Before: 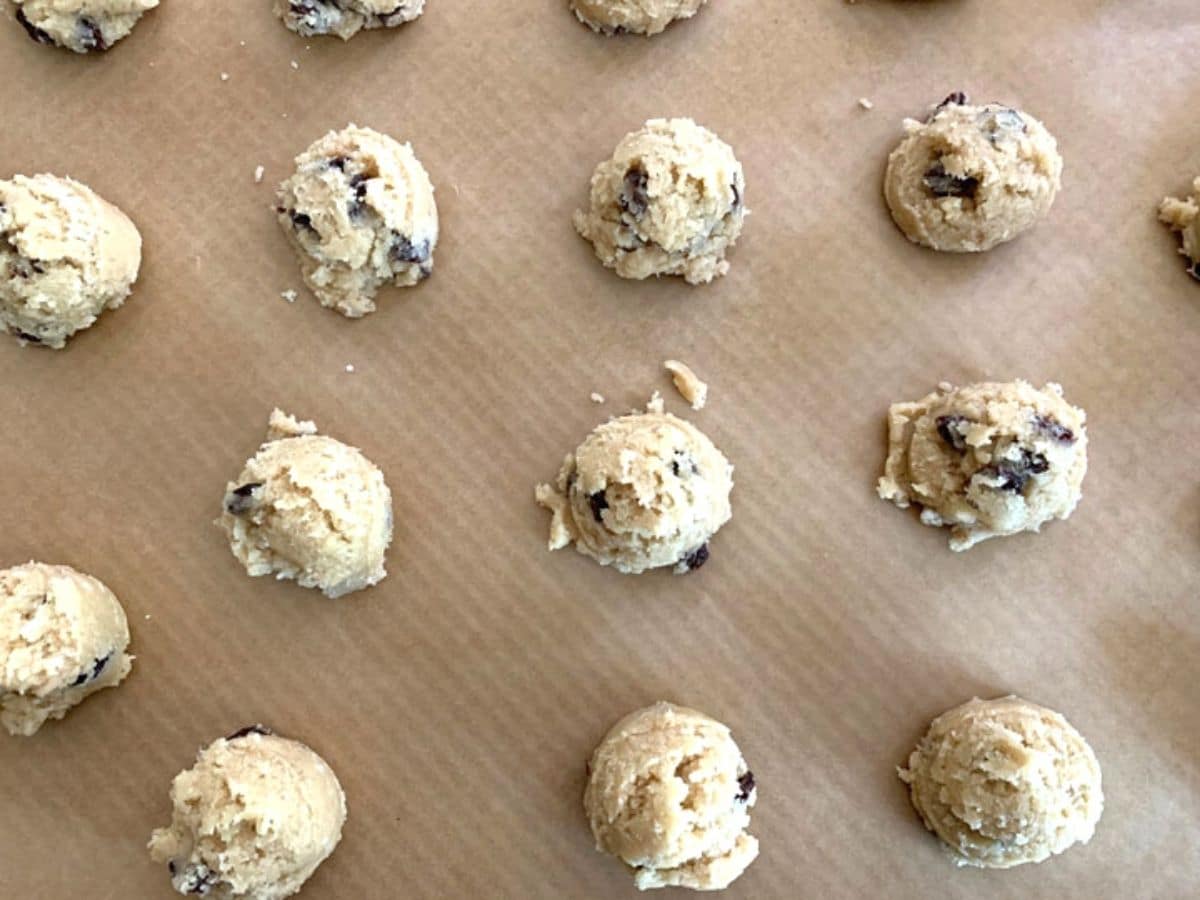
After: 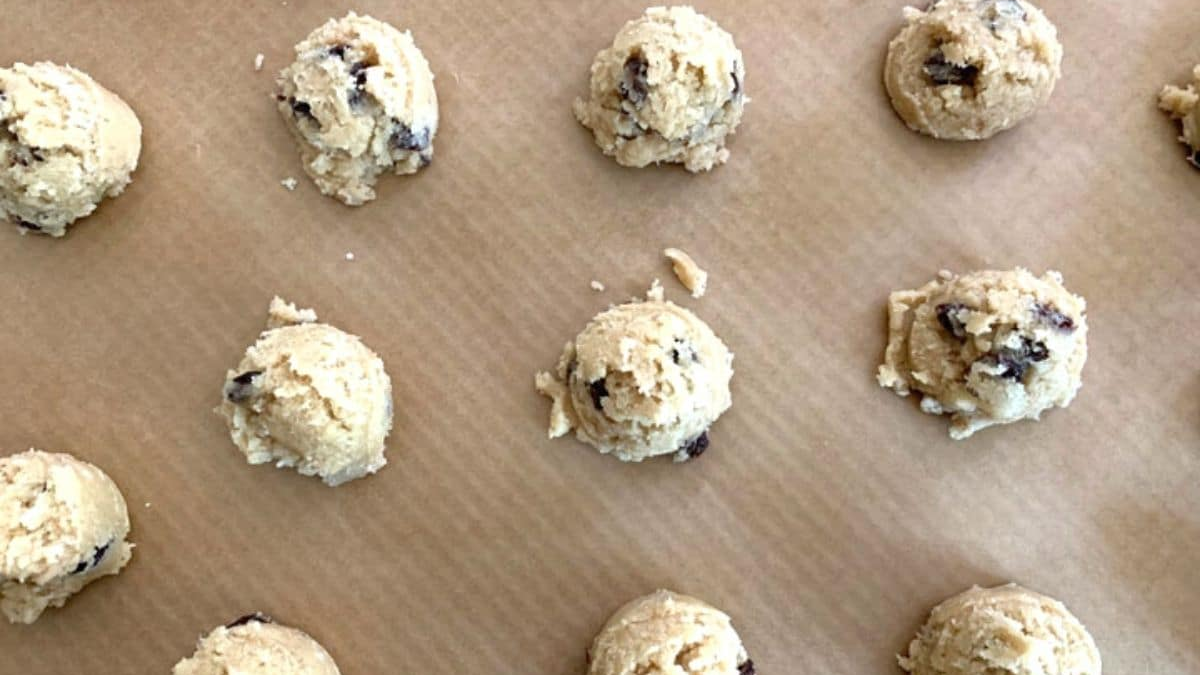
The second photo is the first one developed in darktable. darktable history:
crop and rotate: top 12.52%, bottom 12.476%
